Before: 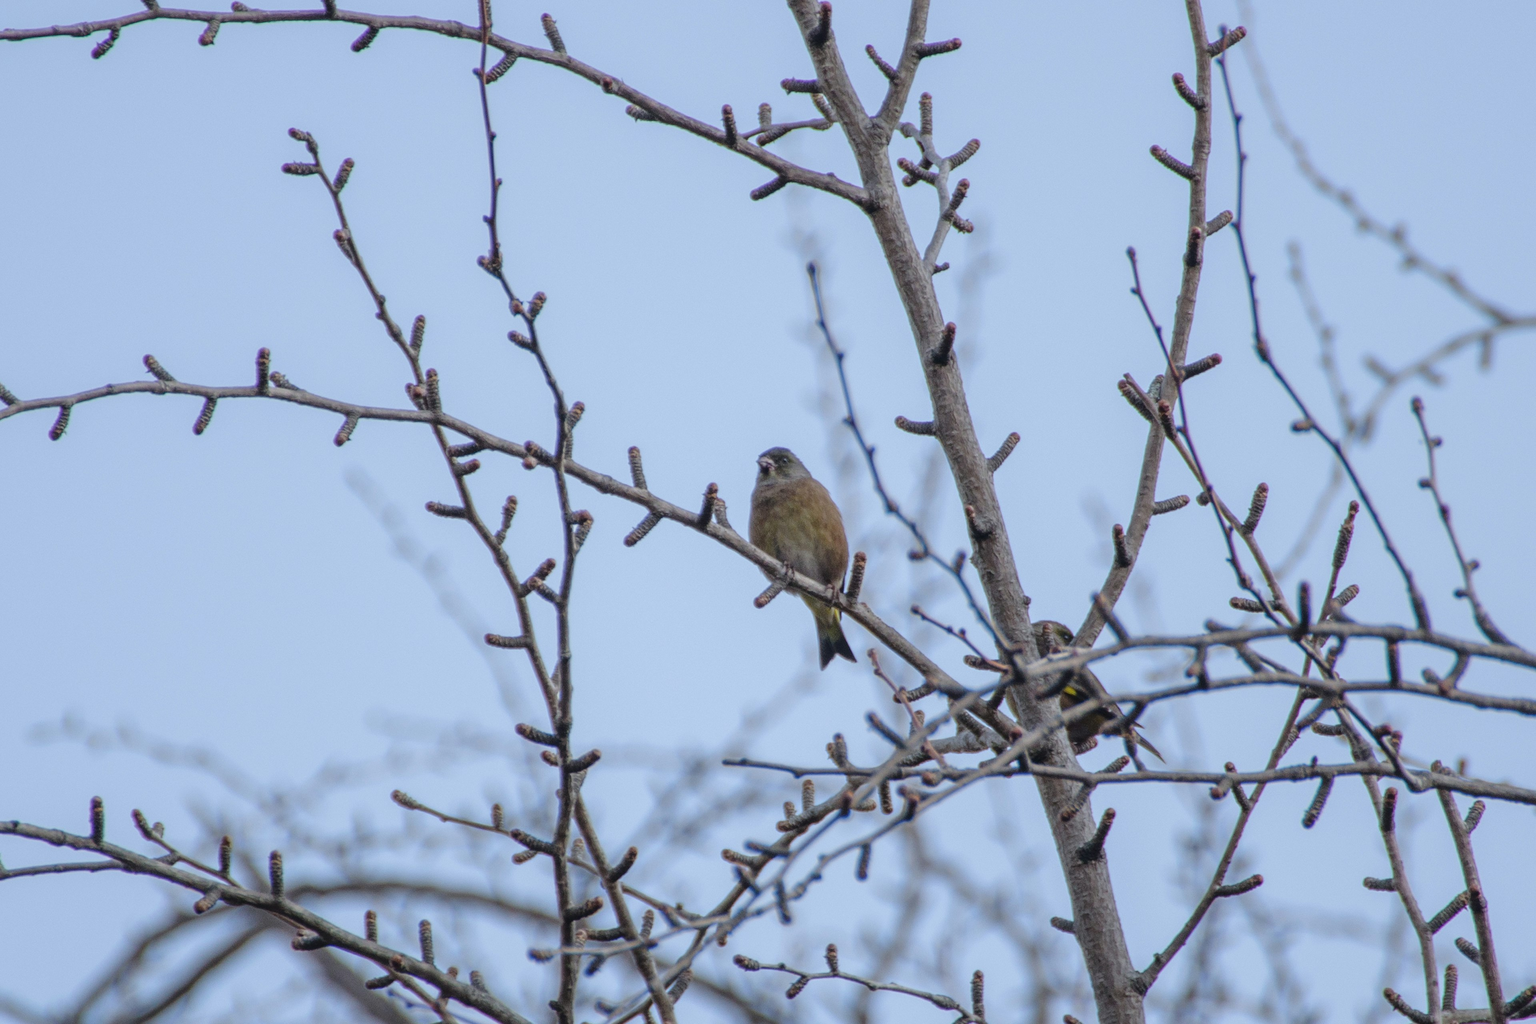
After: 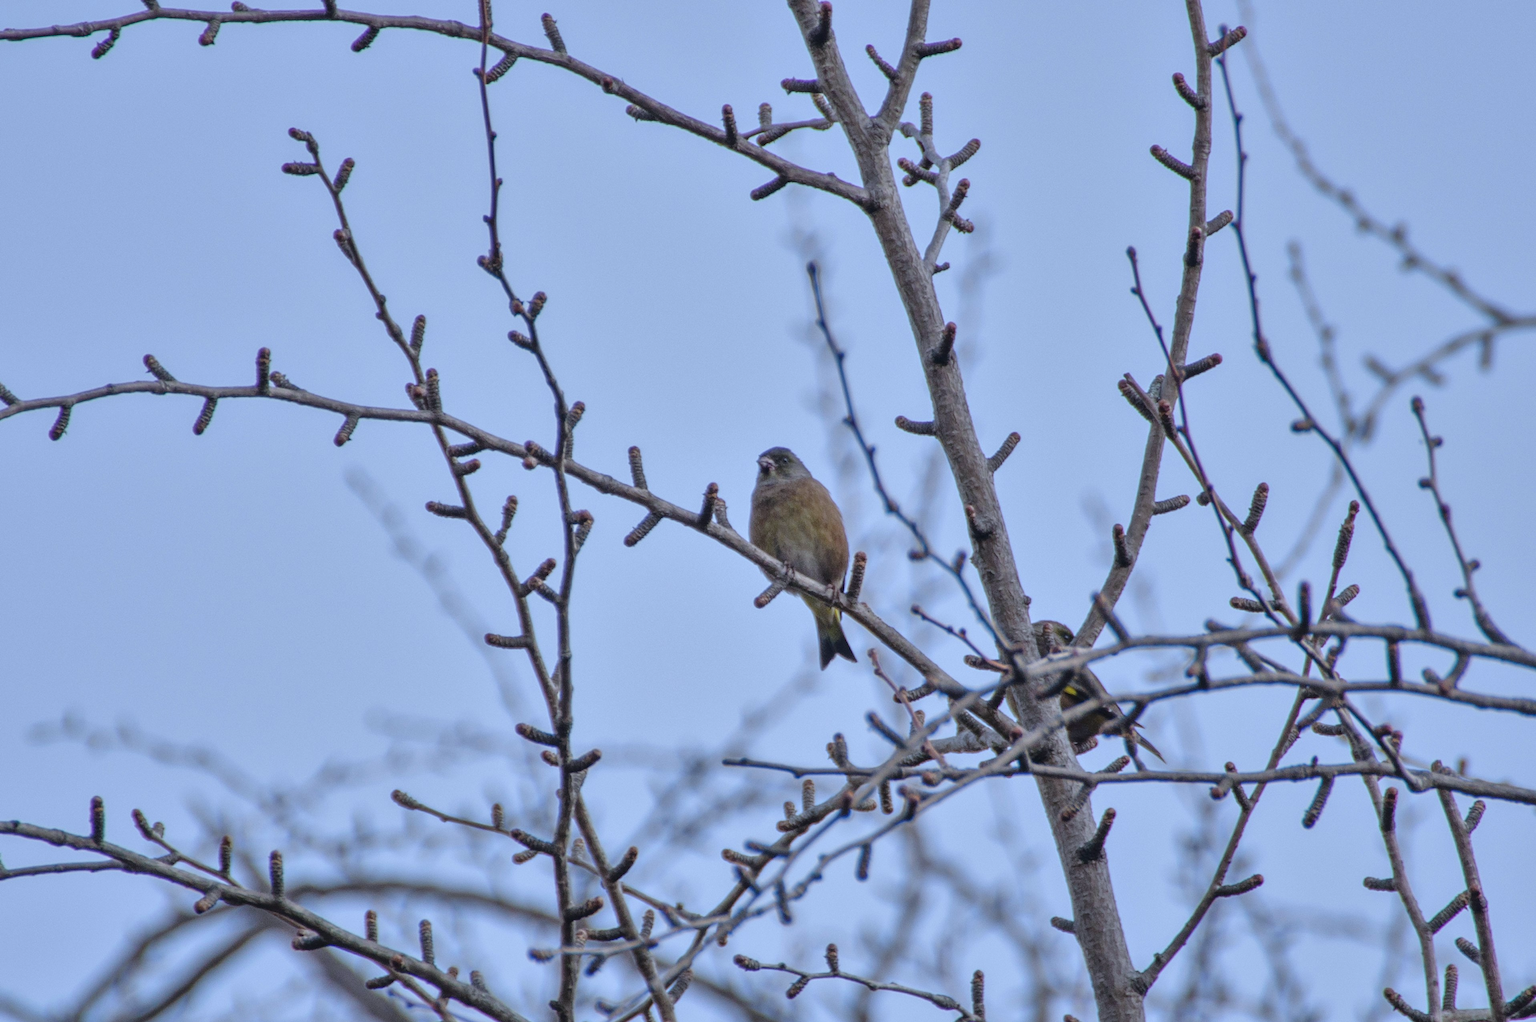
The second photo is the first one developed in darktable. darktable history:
color calibration: illuminant as shot in camera, x 0.358, y 0.373, temperature 4628.91 K
crop: top 0.05%, bottom 0.098%
shadows and highlights: highlights color adjustment 0%, low approximation 0.01, soften with gaussian
